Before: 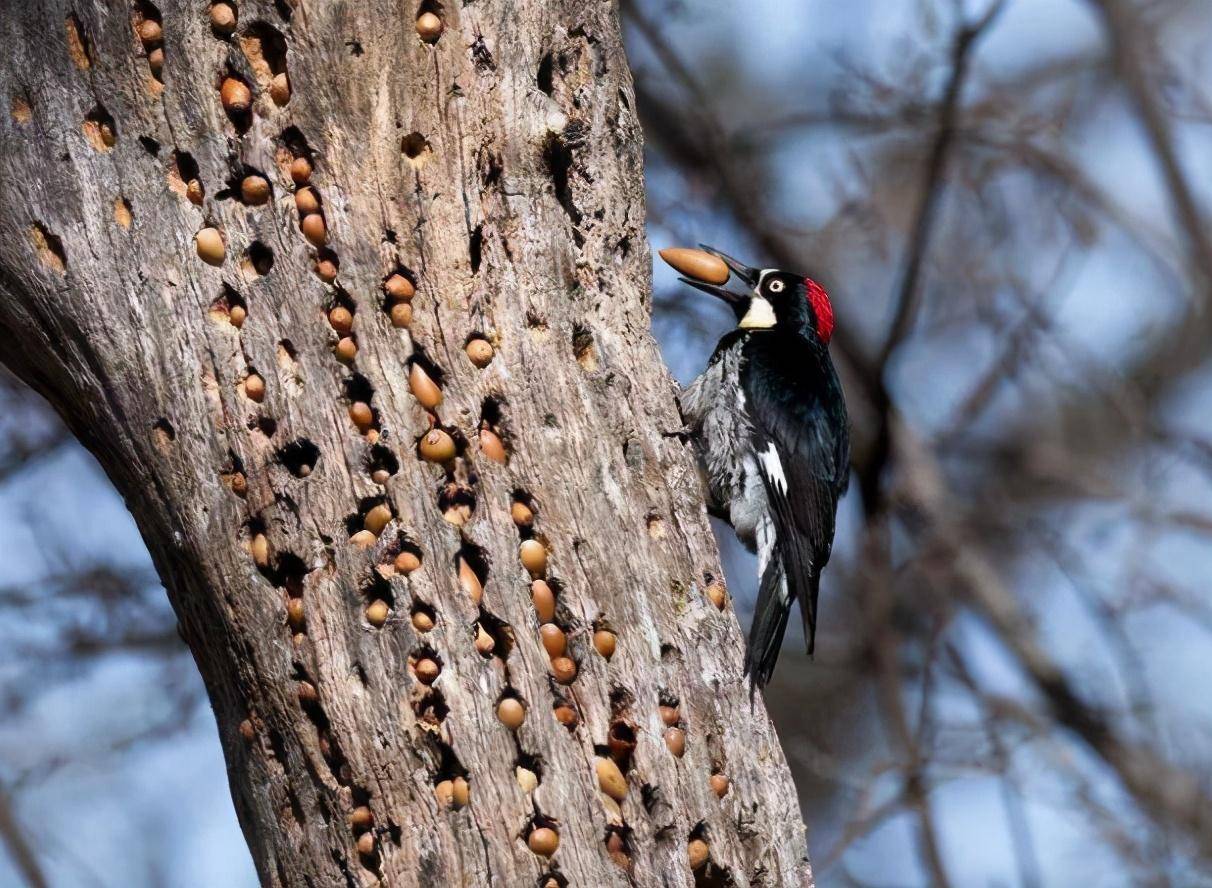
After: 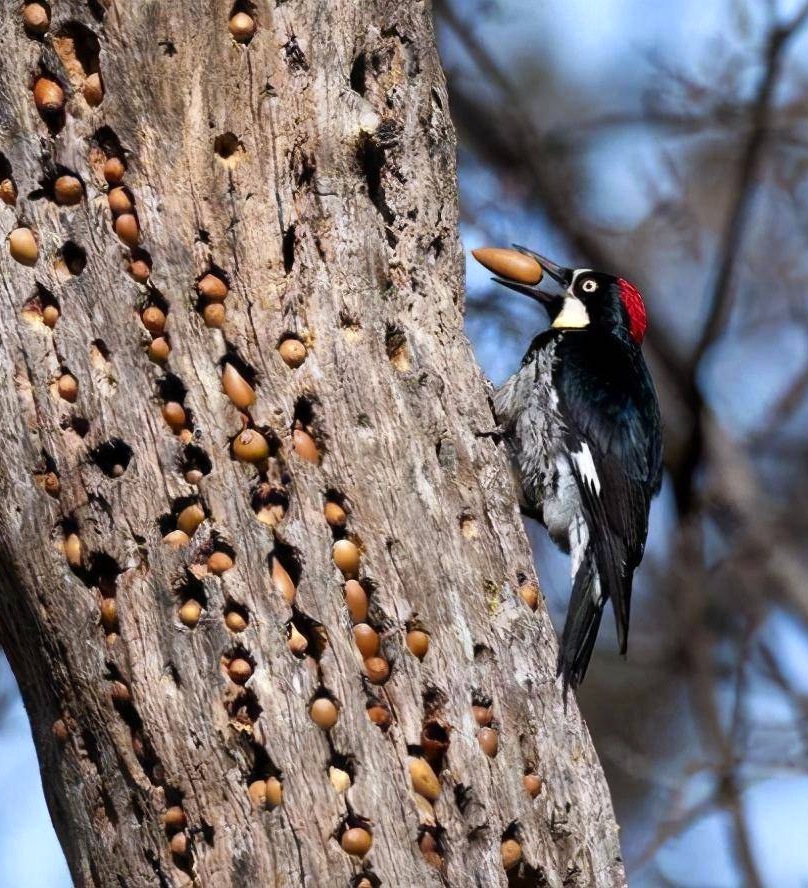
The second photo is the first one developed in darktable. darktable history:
crop and rotate: left 15.446%, right 17.836%
color zones: curves: ch0 [(0, 0.485) (0.178, 0.476) (0.261, 0.623) (0.411, 0.403) (0.708, 0.603) (0.934, 0.412)]; ch1 [(0.003, 0.485) (0.149, 0.496) (0.229, 0.584) (0.326, 0.551) (0.484, 0.262) (0.757, 0.643)]
